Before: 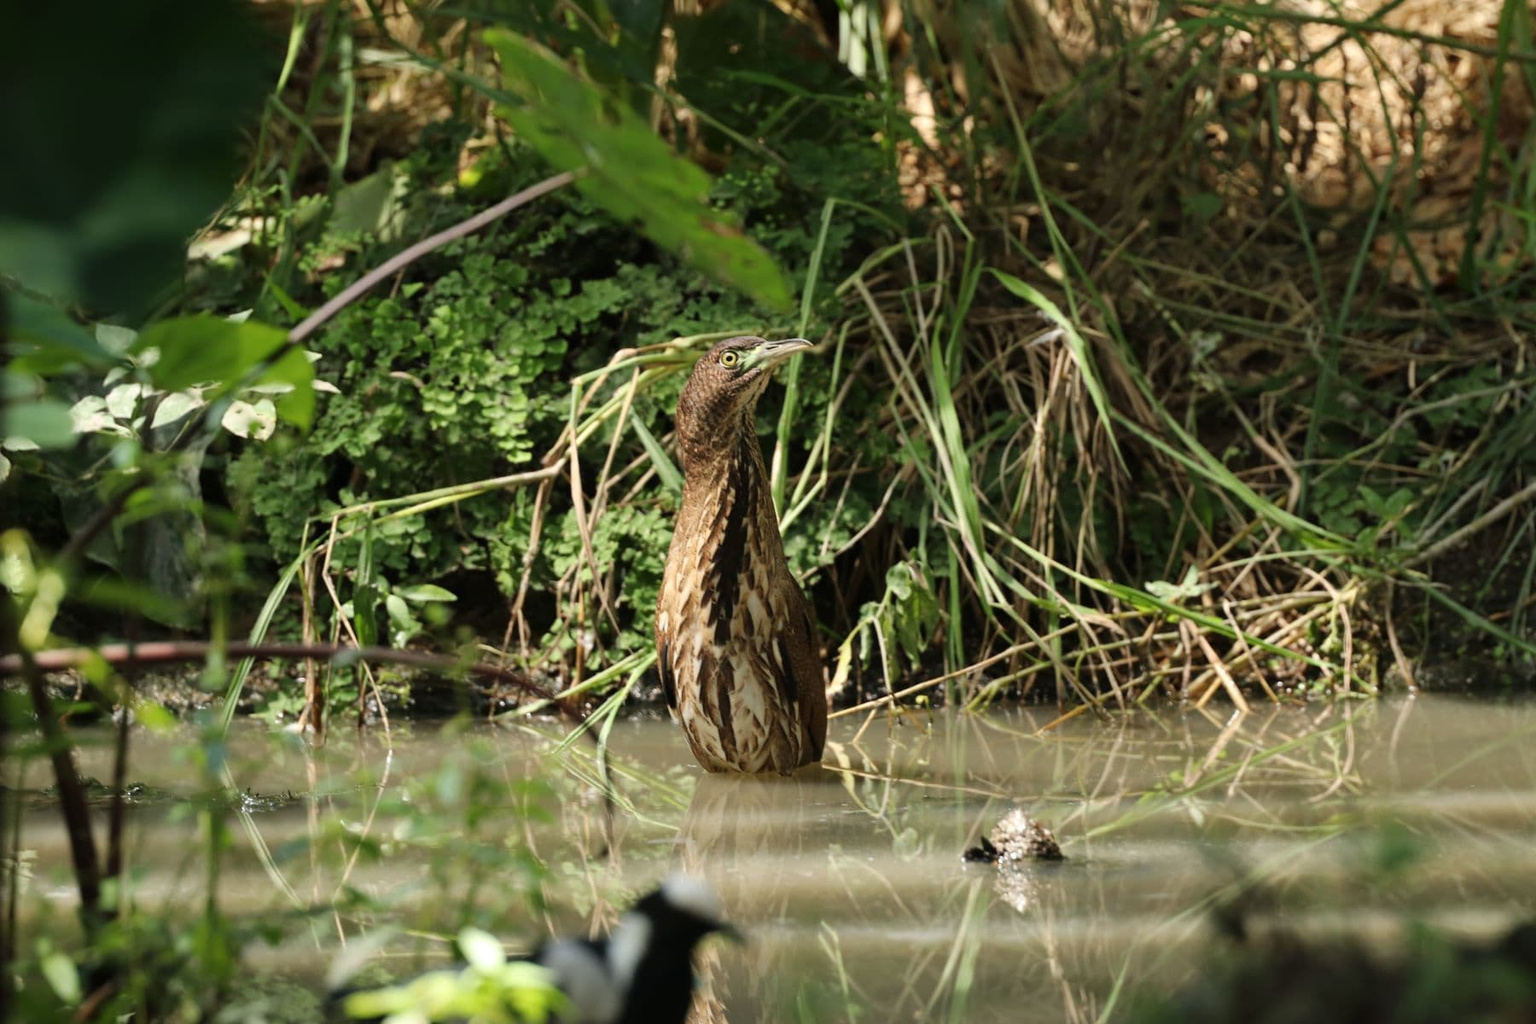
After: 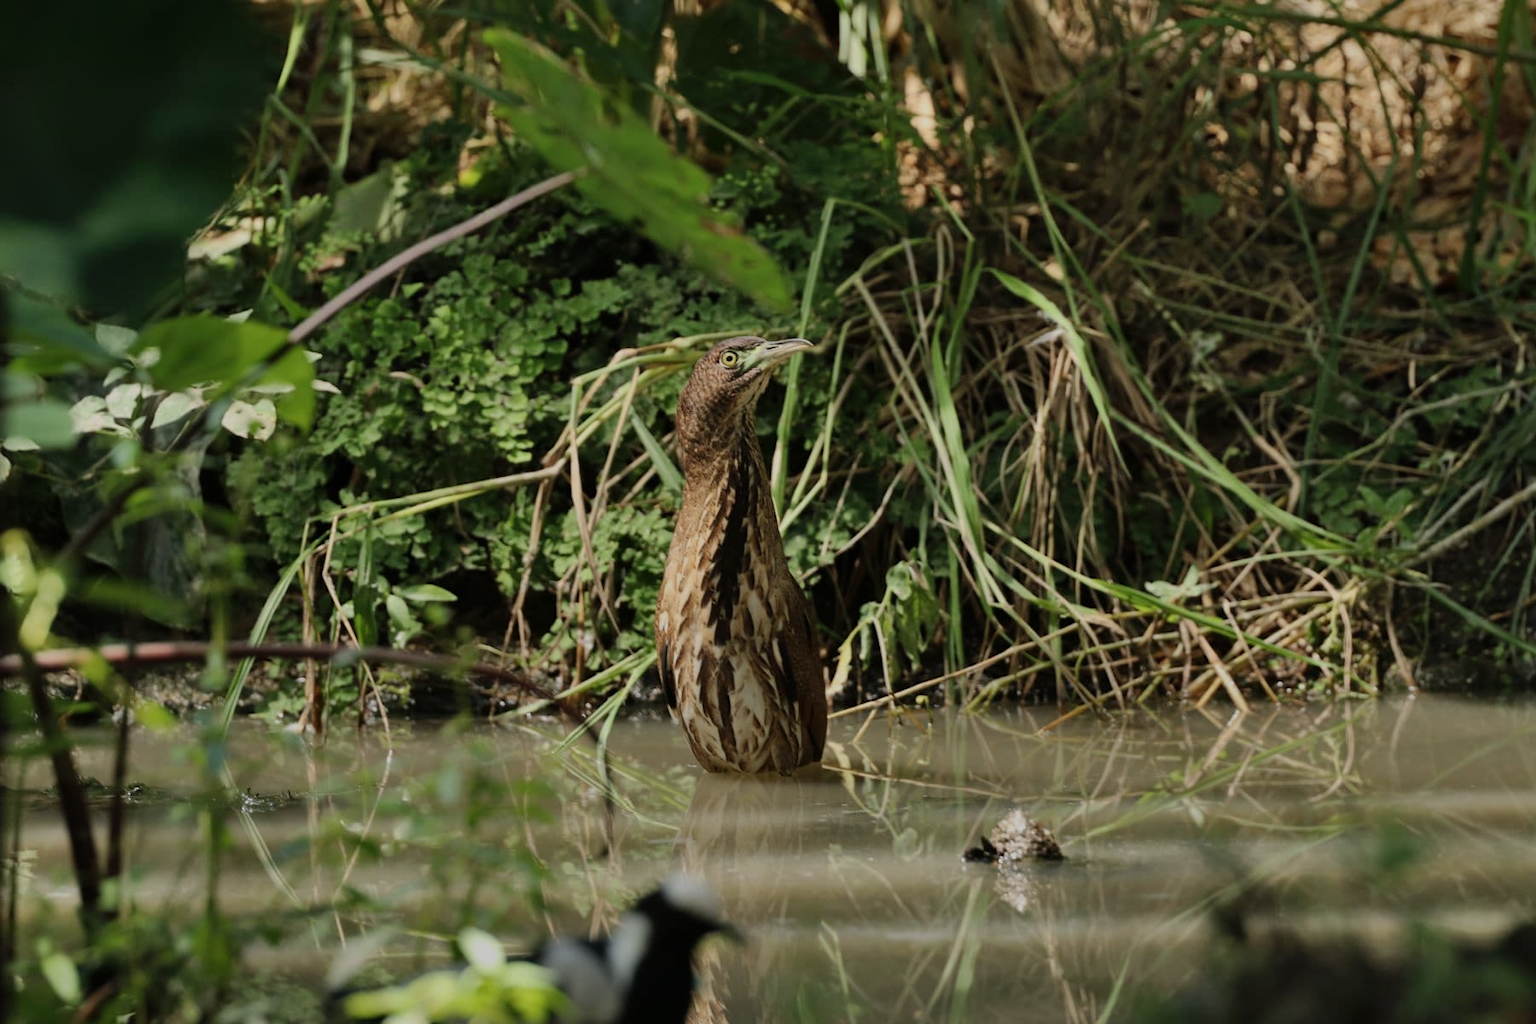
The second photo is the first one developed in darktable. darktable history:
shadows and highlights: shadows 43.71, white point adjustment -1.46, soften with gaussian
exposure: black level correction 0, exposure -0.766 EV, compensate highlight preservation false
